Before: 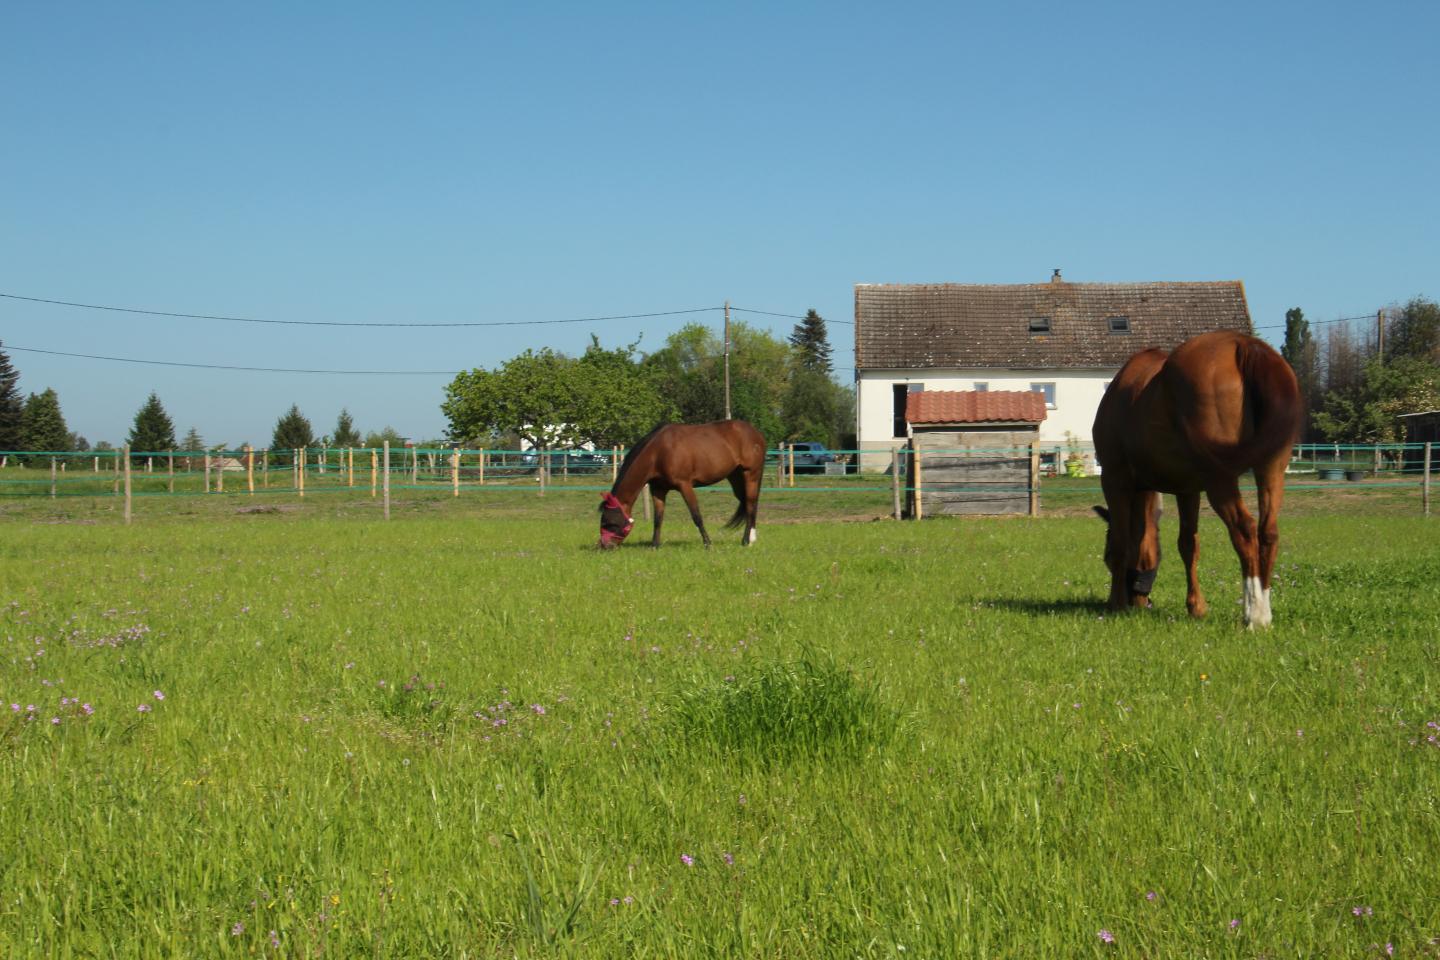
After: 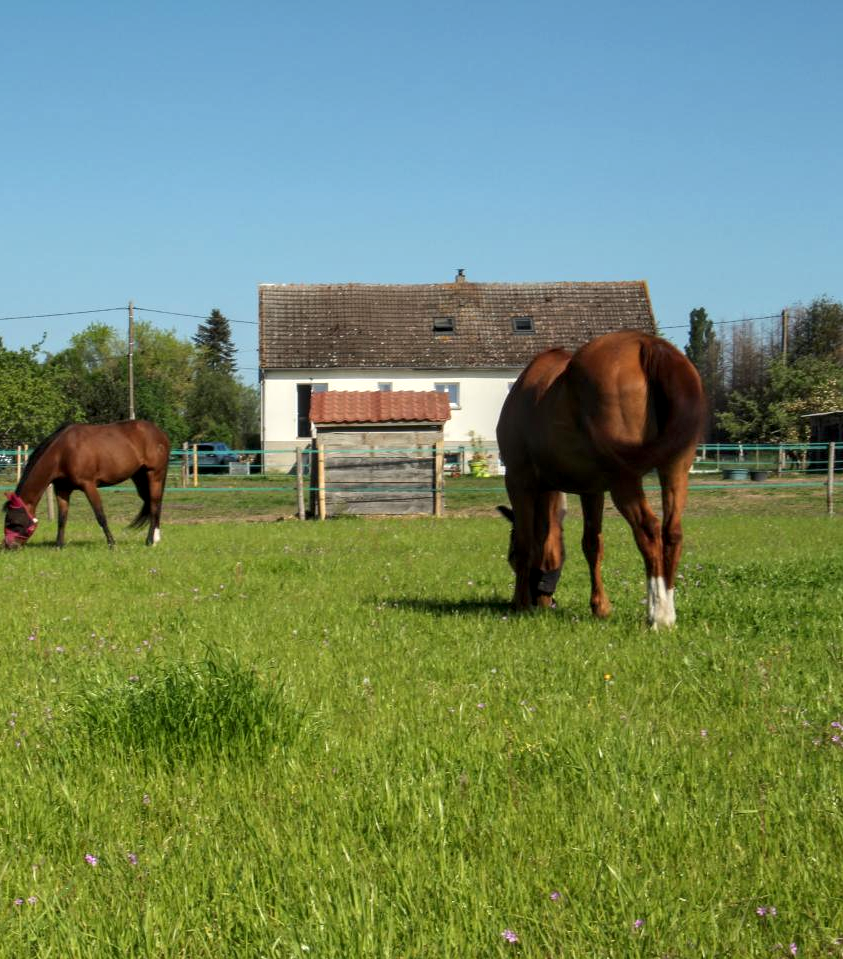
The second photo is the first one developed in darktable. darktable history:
local contrast: on, module defaults
exposure: exposure 0.127 EV, compensate highlight preservation false
contrast equalizer: octaves 7, y [[0.6 ×6], [0.55 ×6], [0 ×6], [0 ×6], [0 ×6]], mix 0.15
crop: left 41.402%
